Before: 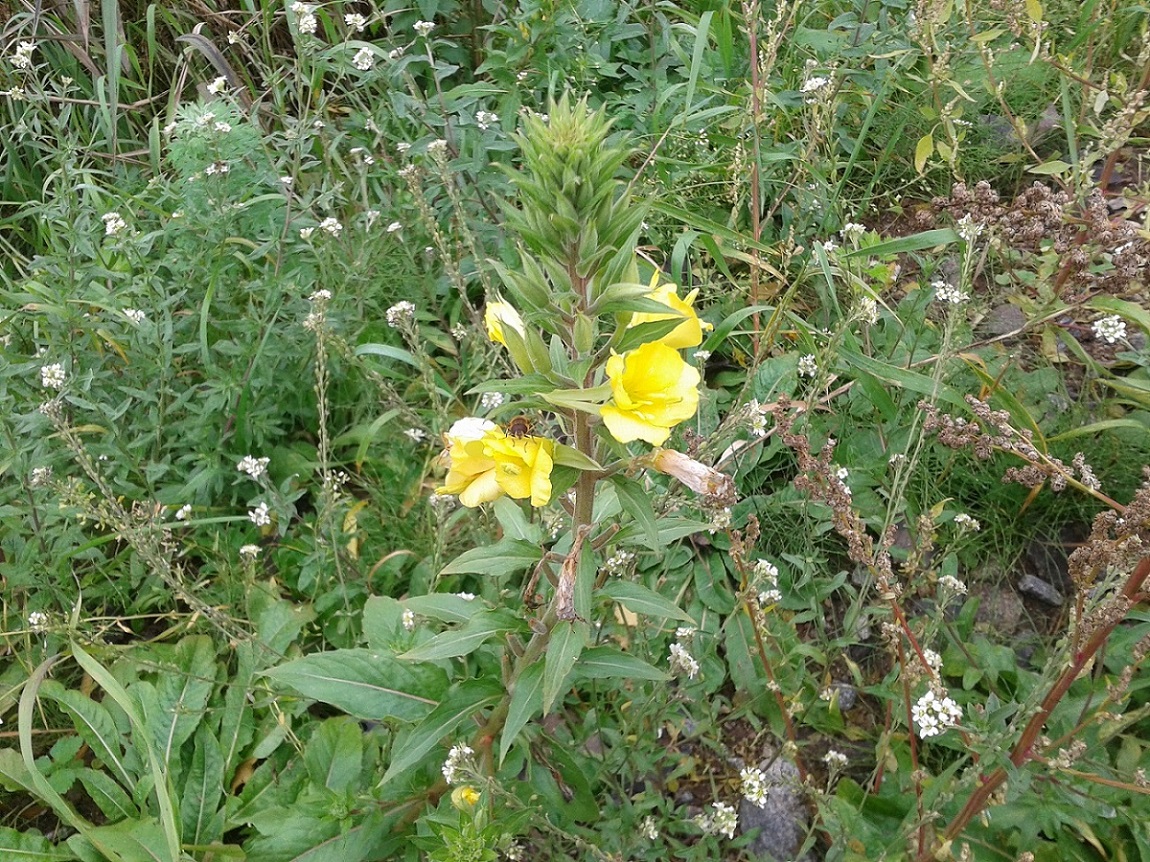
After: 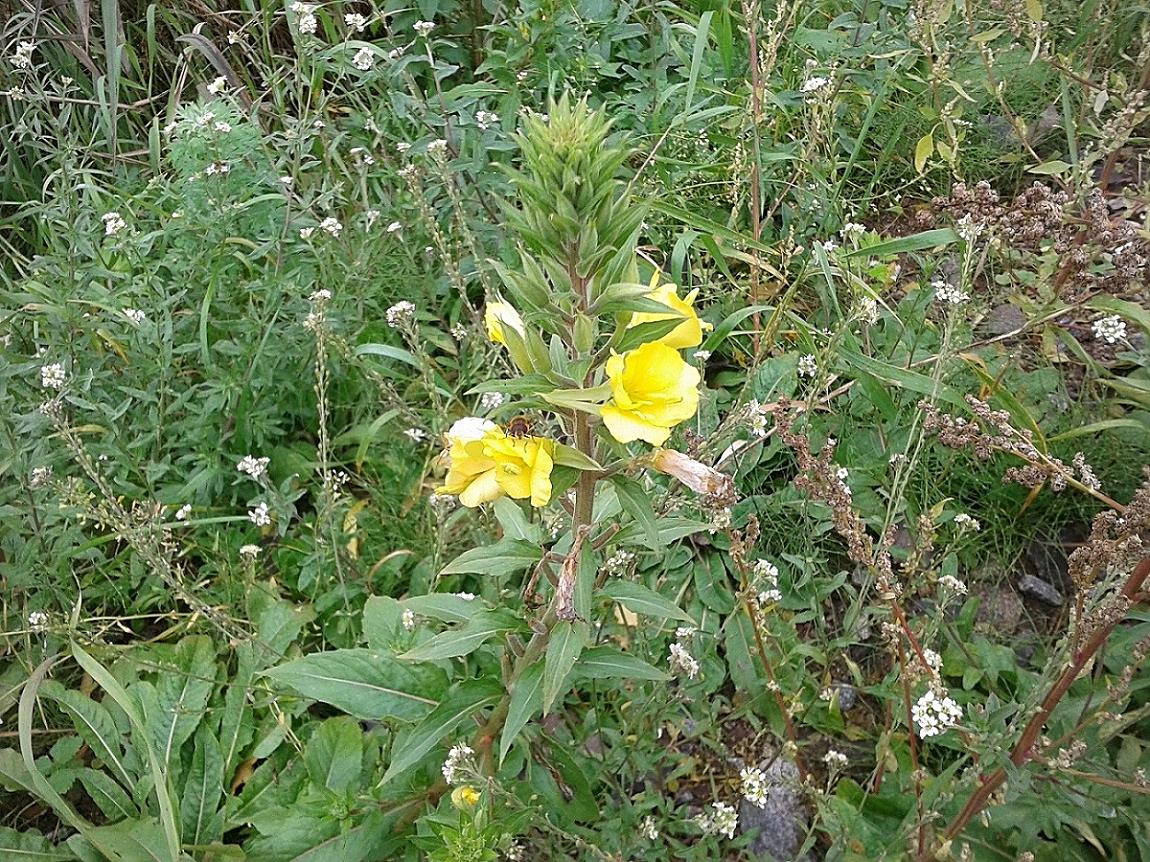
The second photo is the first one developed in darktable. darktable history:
sharpen: on, module defaults
vignetting: fall-off radius 81.94%
